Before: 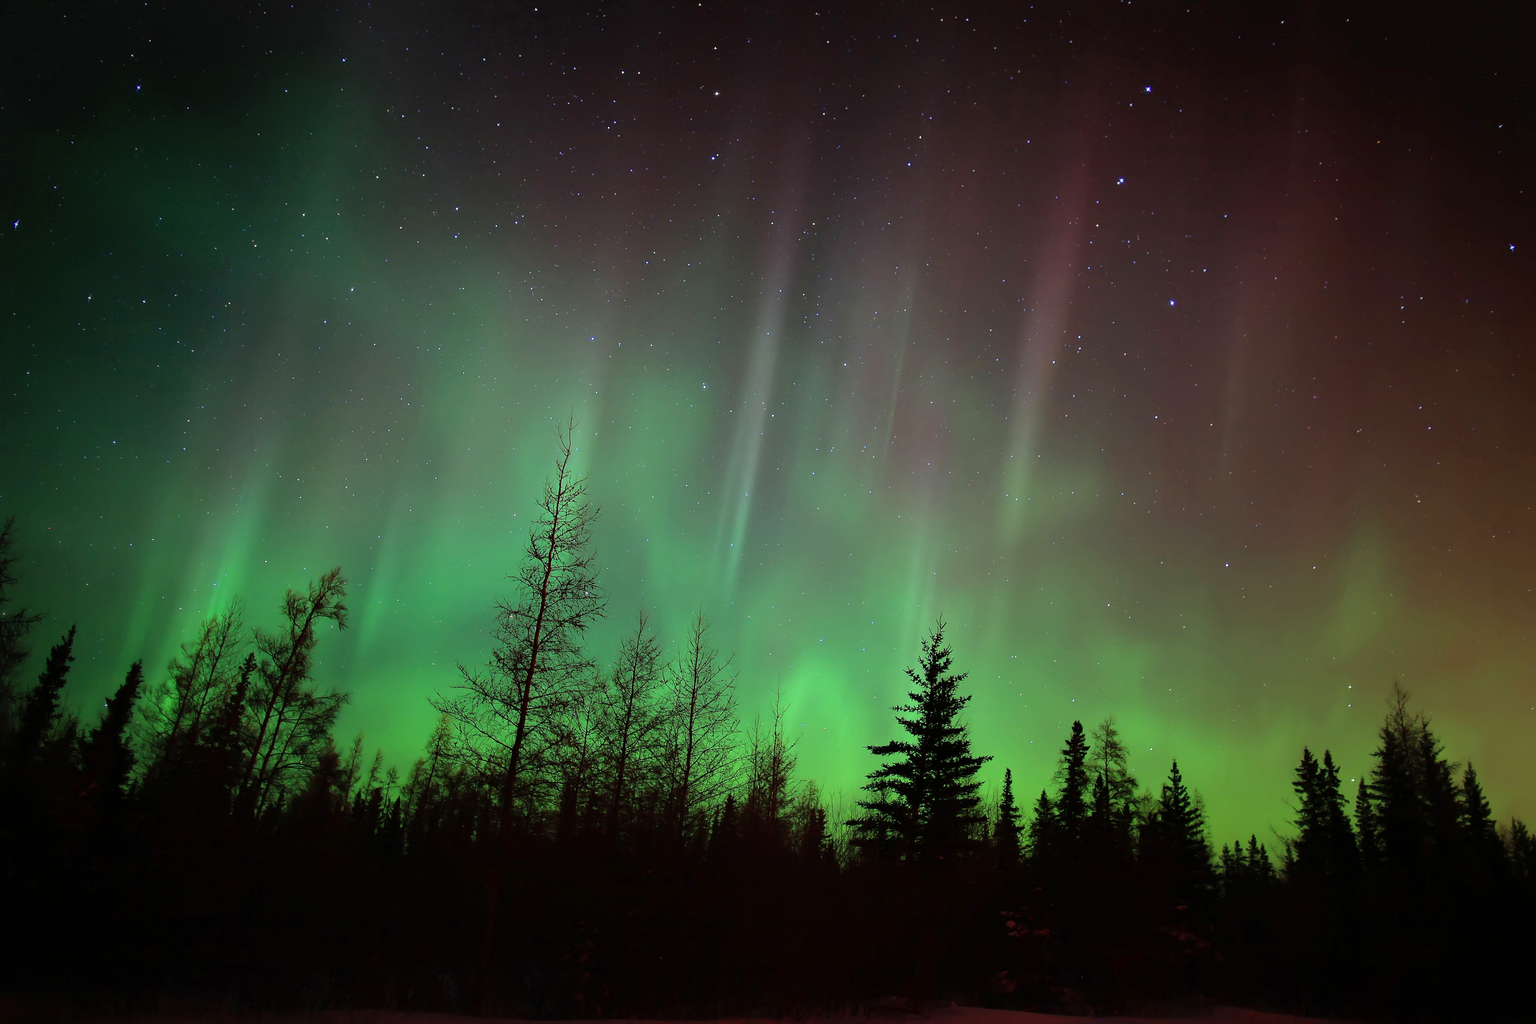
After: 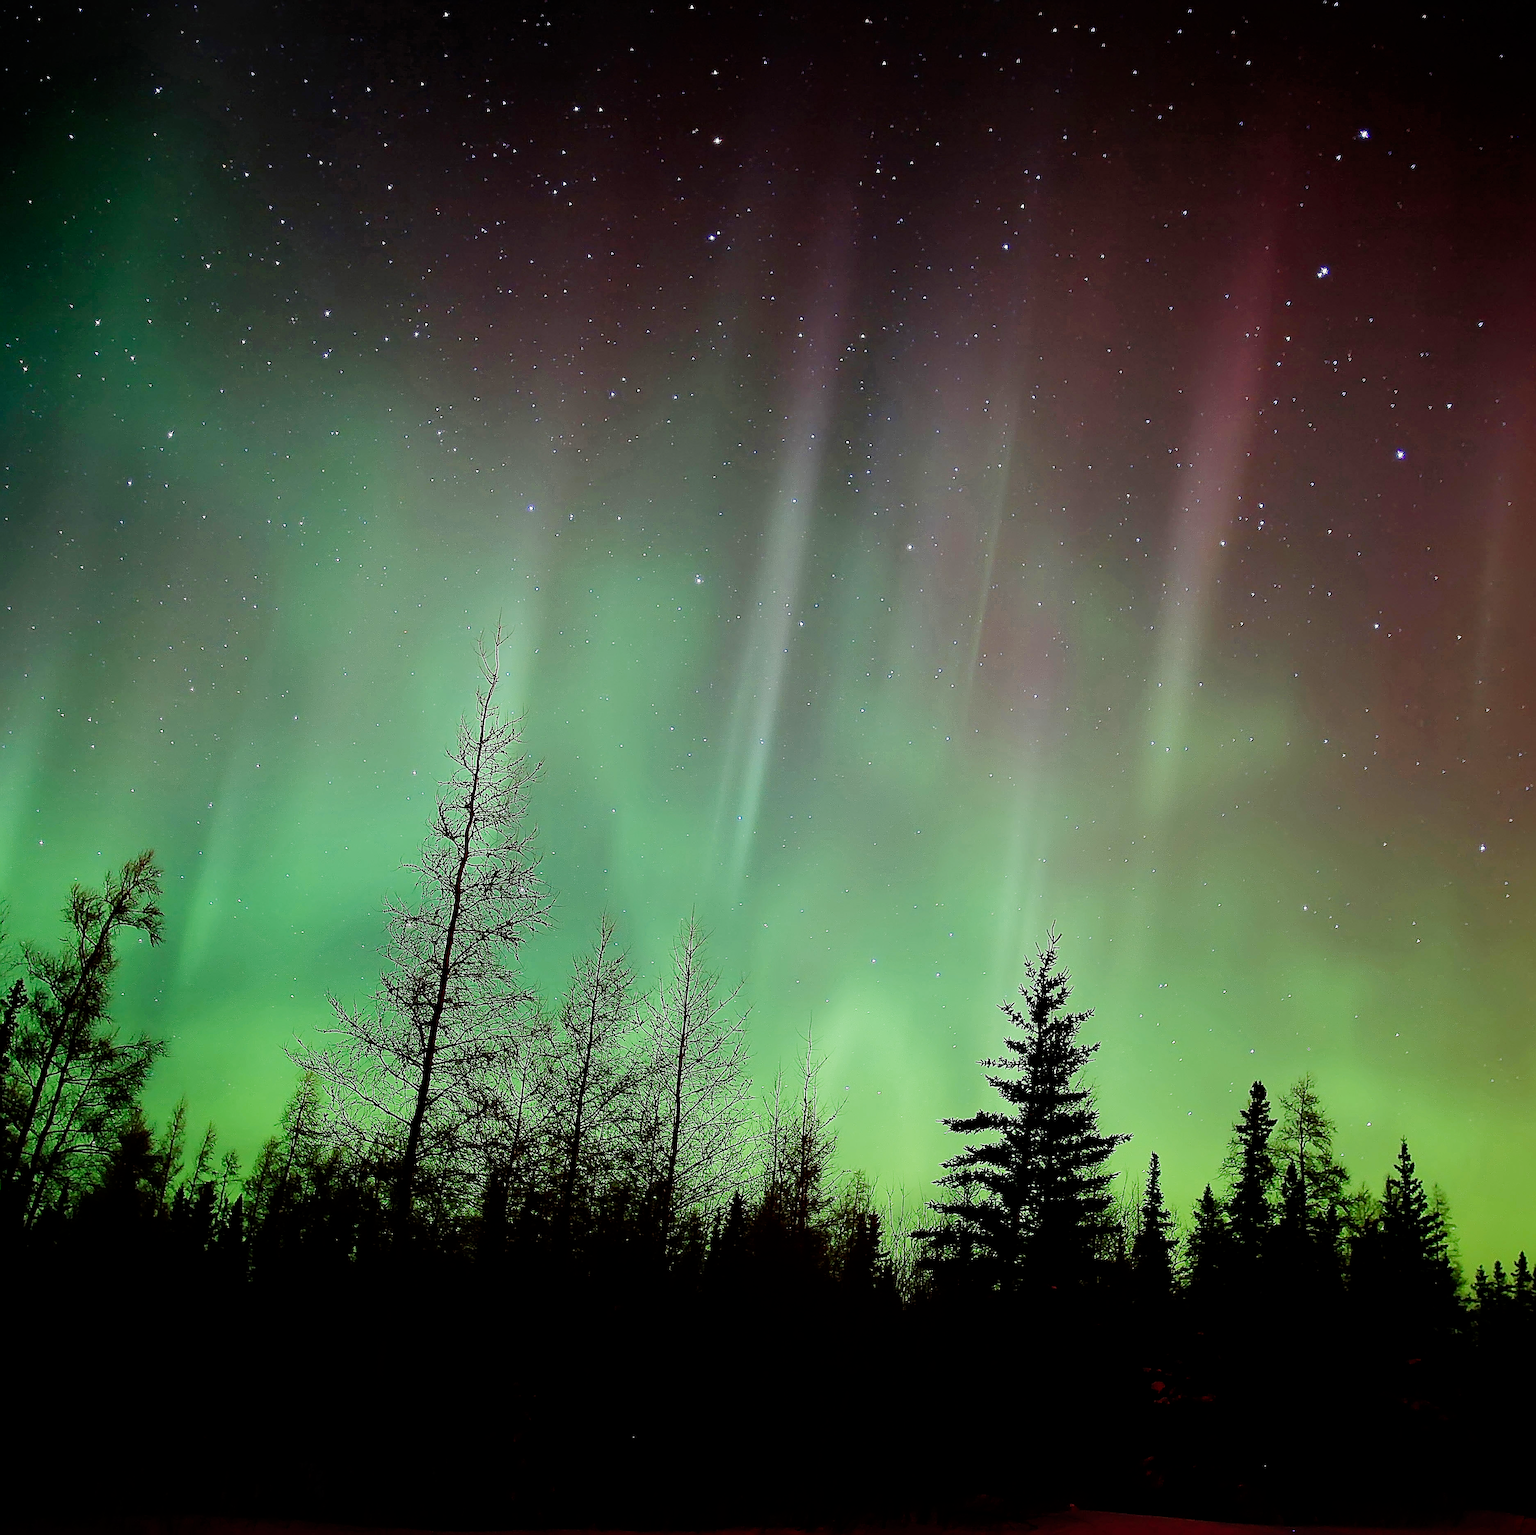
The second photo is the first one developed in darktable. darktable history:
filmic rgb: middle gray luminance 29%, black relative exposure -10.3 EV, white relative exposure 5.5 EV, threshold 6 EV, target black luminance 0%, hardness 3.95, latitude 2.04%, contrast 1.132, highlights saturation mix 5%, shadows ↔ highlights balance 15.11%, preserve chrominance no, color science v3 (2019), use custom middle-gray values true, iterations of high-quality reconstruction 0, enable highlight reconstruction true
crop and rotate: left 15.546%, right 17.787%
exposure: exposure 1.223 EV, compensate highlight preservation false
sharpen: amount 1.861
